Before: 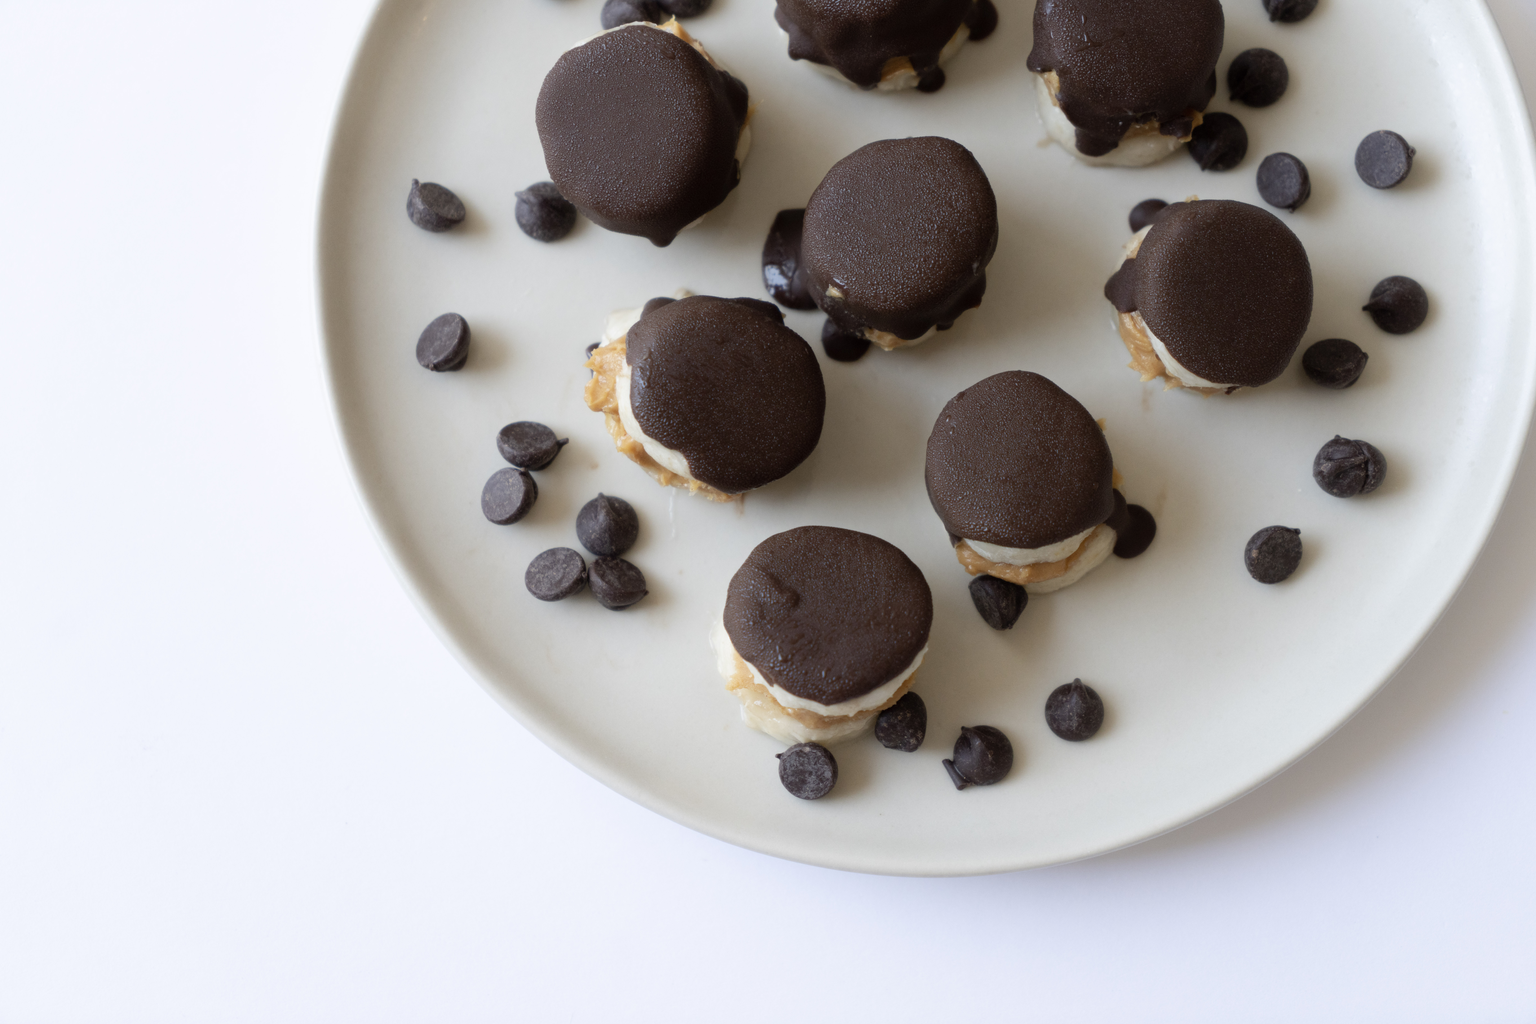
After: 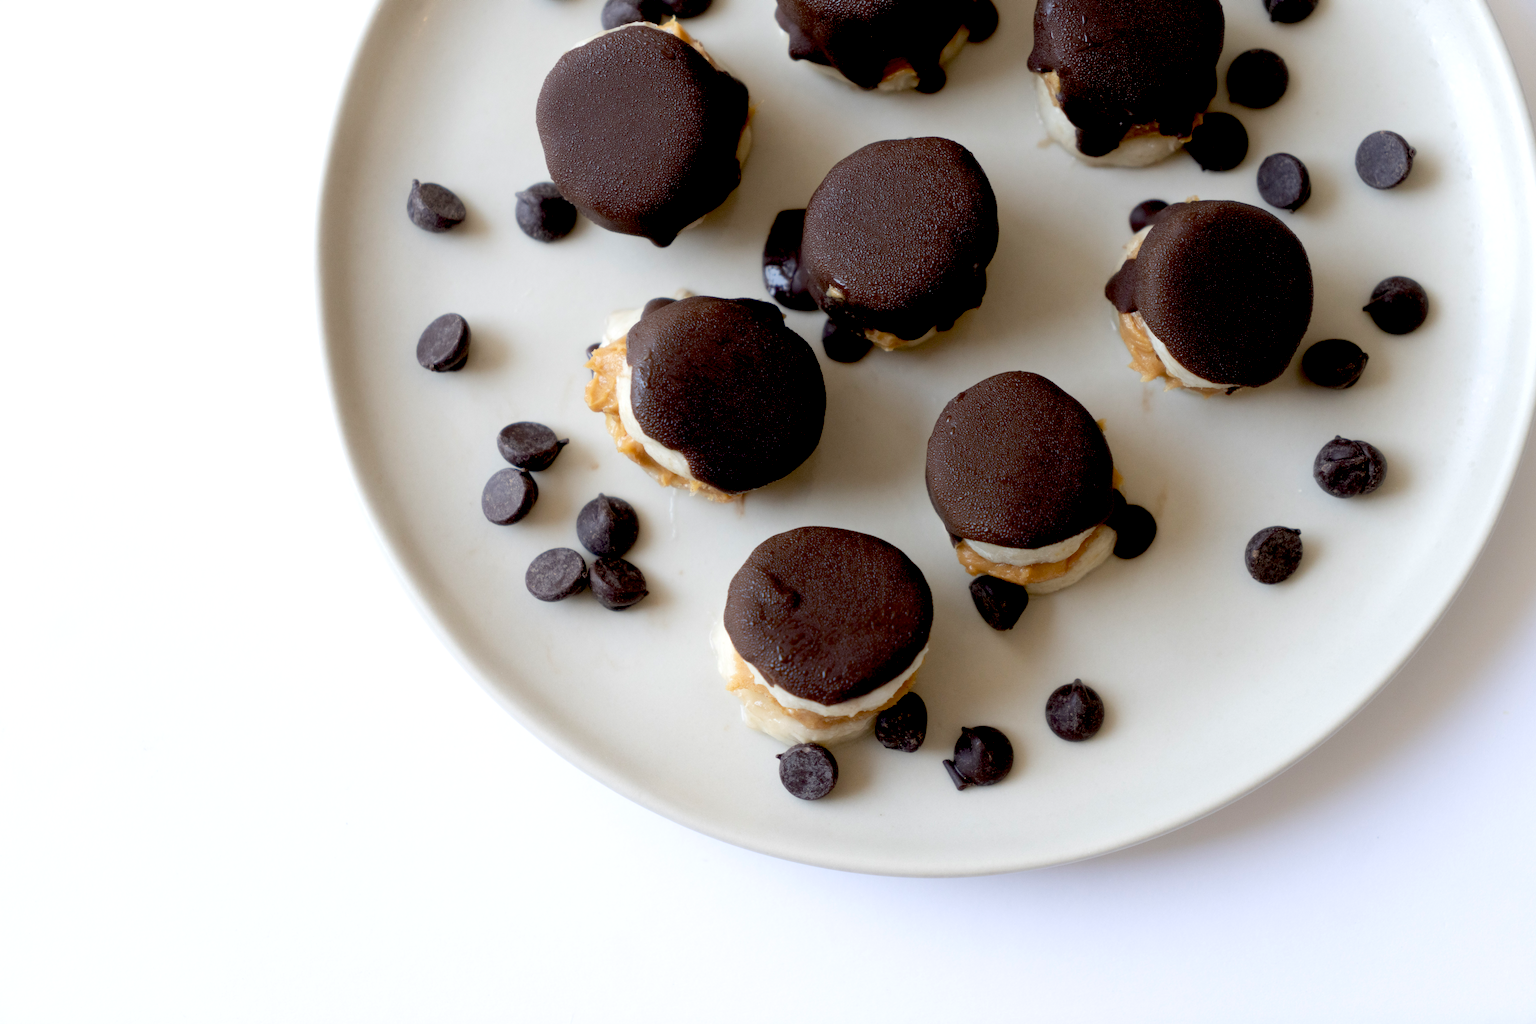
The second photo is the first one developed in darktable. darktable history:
exposure: black level correction 0.024, exposure 0.18 EV, compensate exposure bias true, compensate highlight preservation false
